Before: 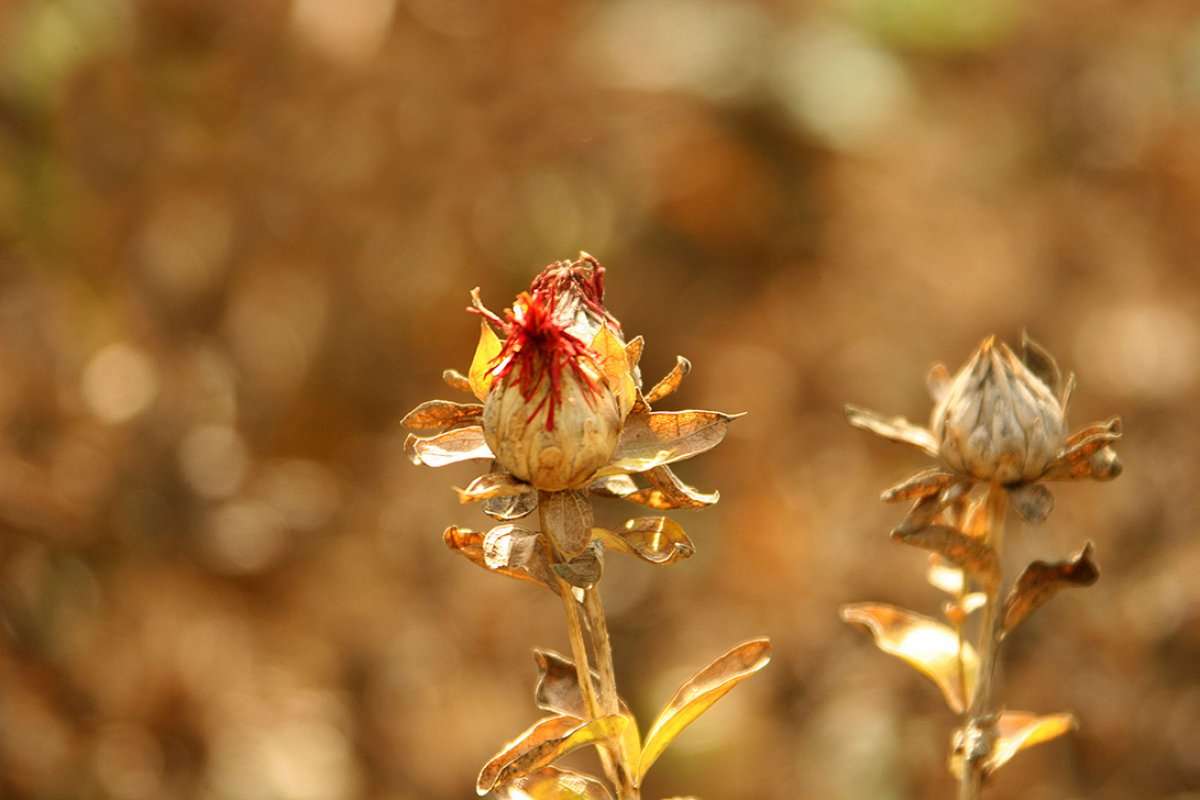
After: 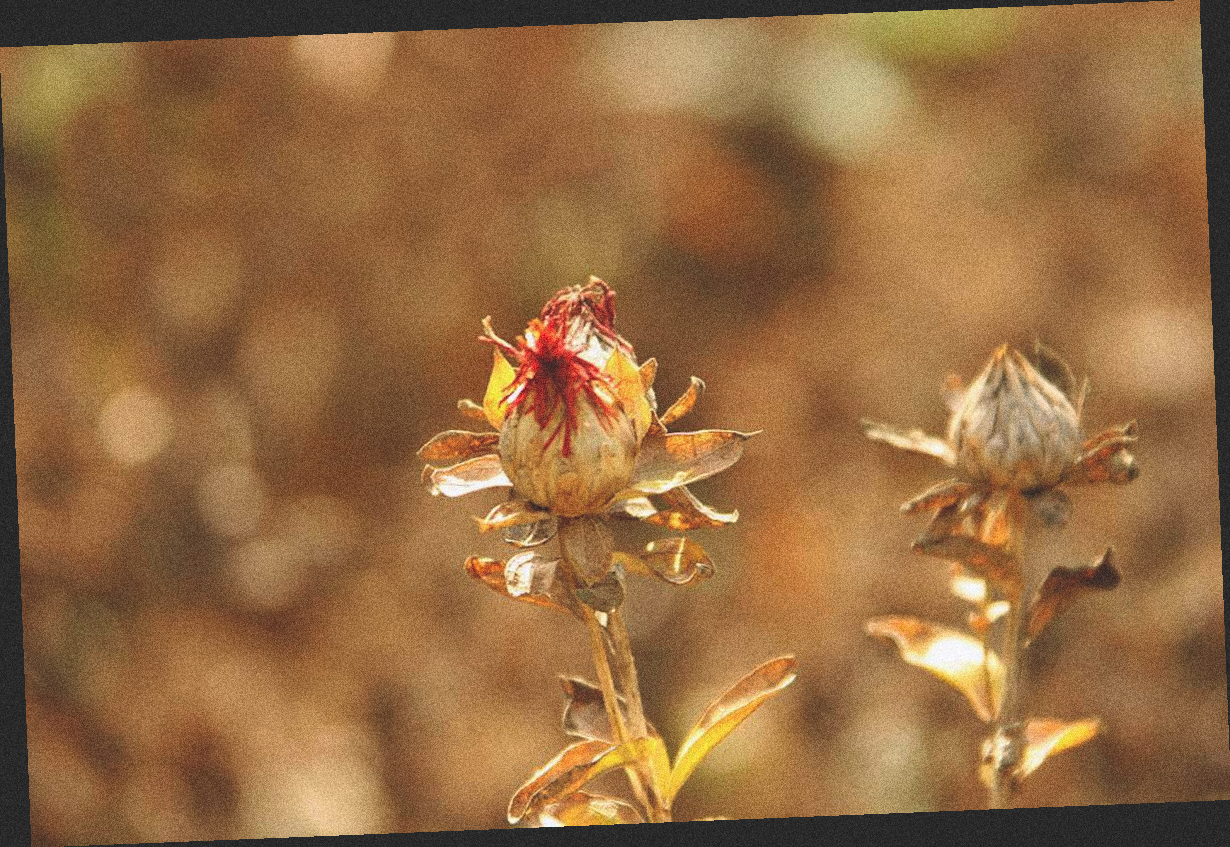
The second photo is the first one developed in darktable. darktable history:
white balance: red 1.004, blue 1.024
exposure: black level correction -0.025, exposure -0.117 EV, compensate highlight preservation false
rotate and perspective: rotation -2.29°, automatic cropping off
grain: coarseness 14.49 ISO, strength 48.04%, mid-tones bias 35%
